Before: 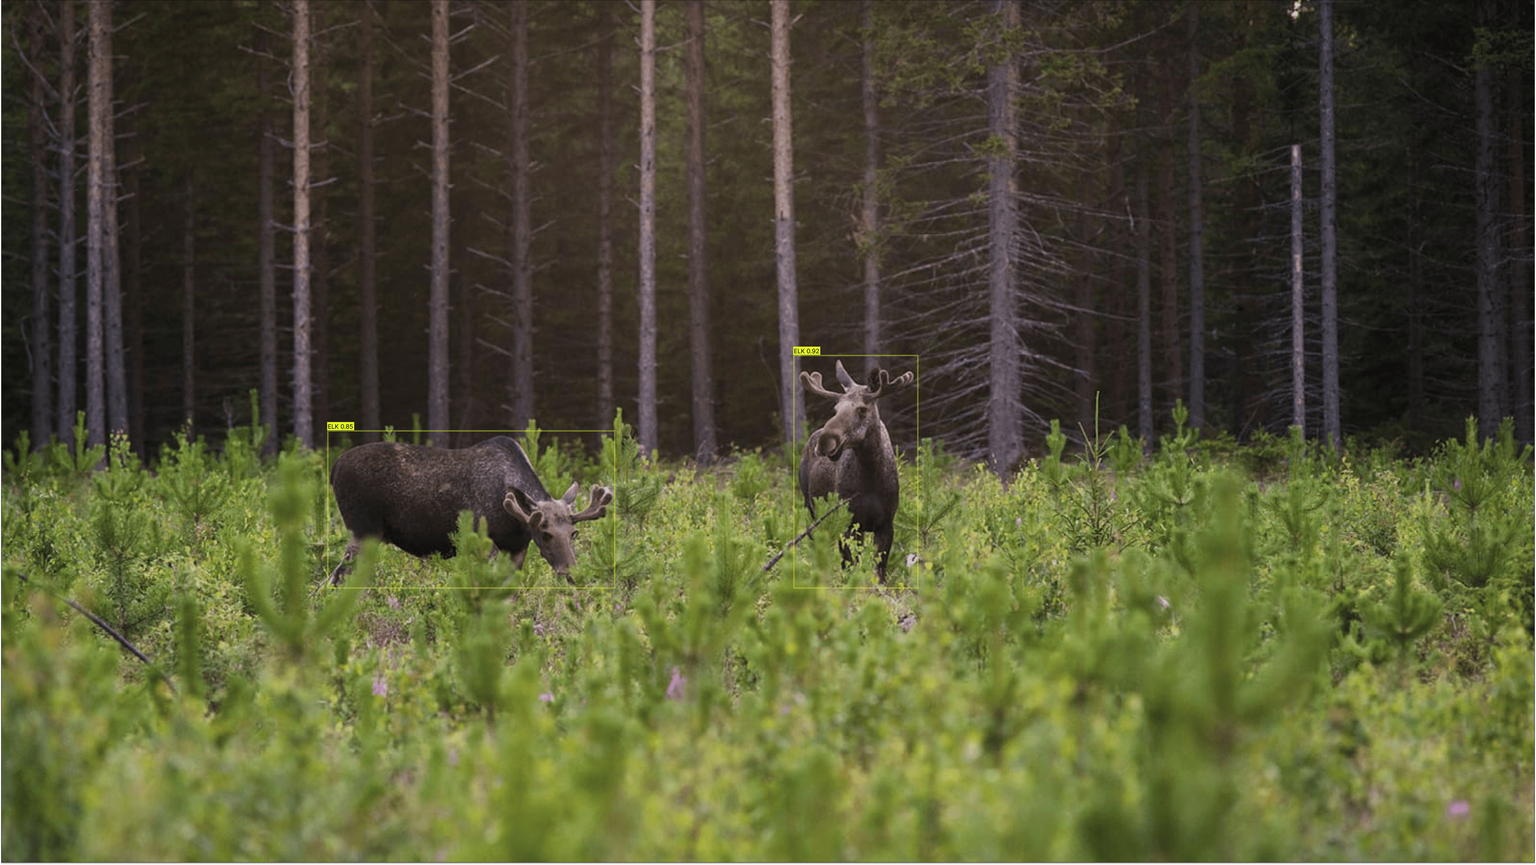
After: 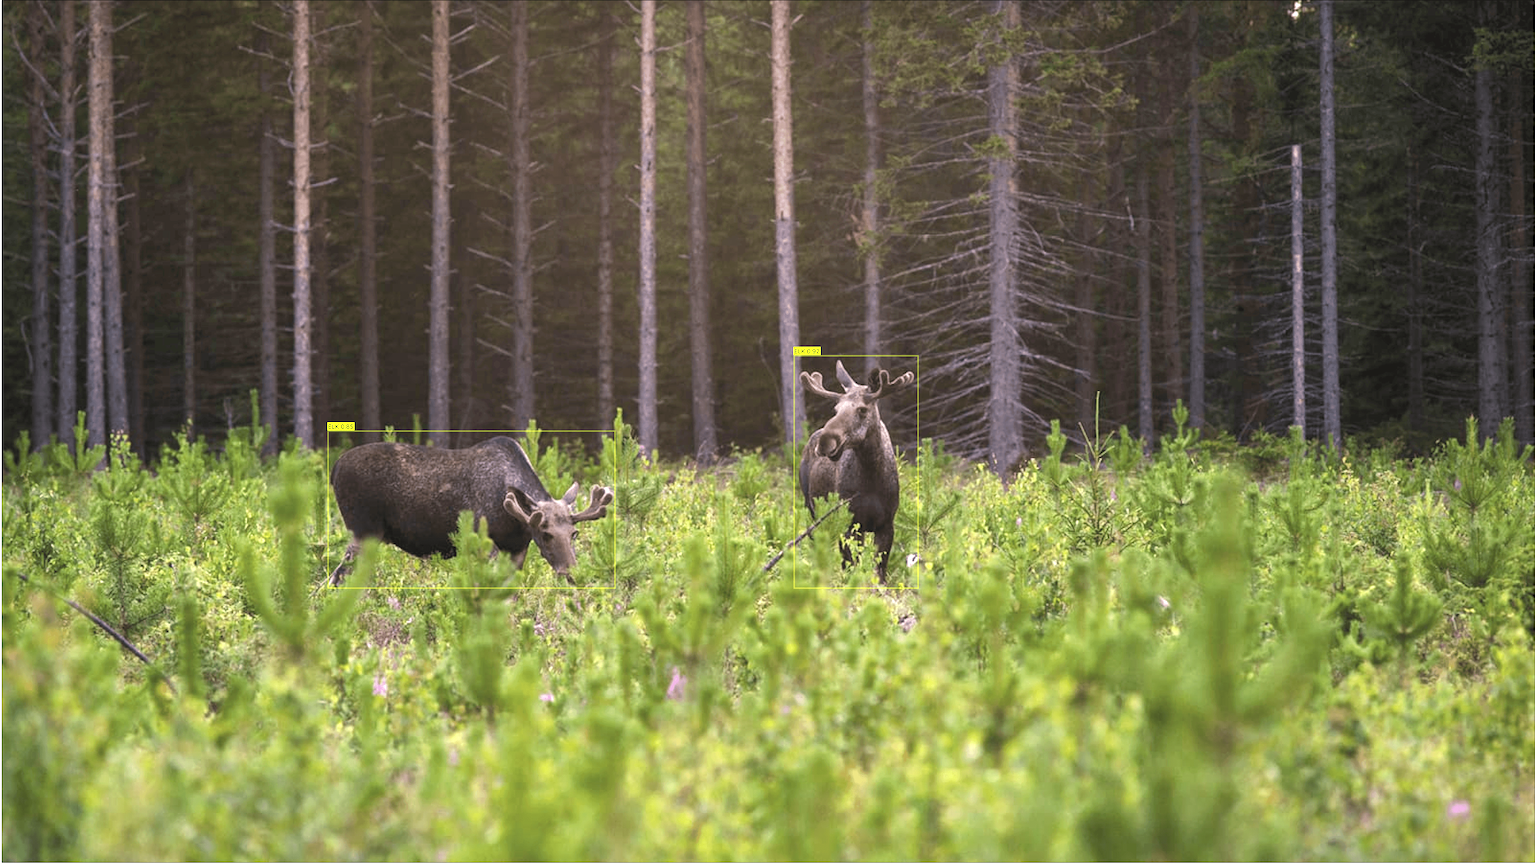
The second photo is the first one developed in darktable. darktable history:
exposure: black level correction 0, exposure 1 EV, compensate exposure bias true, compensate highlight preservation false
shadows and highlights: shadows 24.77, highlights -23.82
